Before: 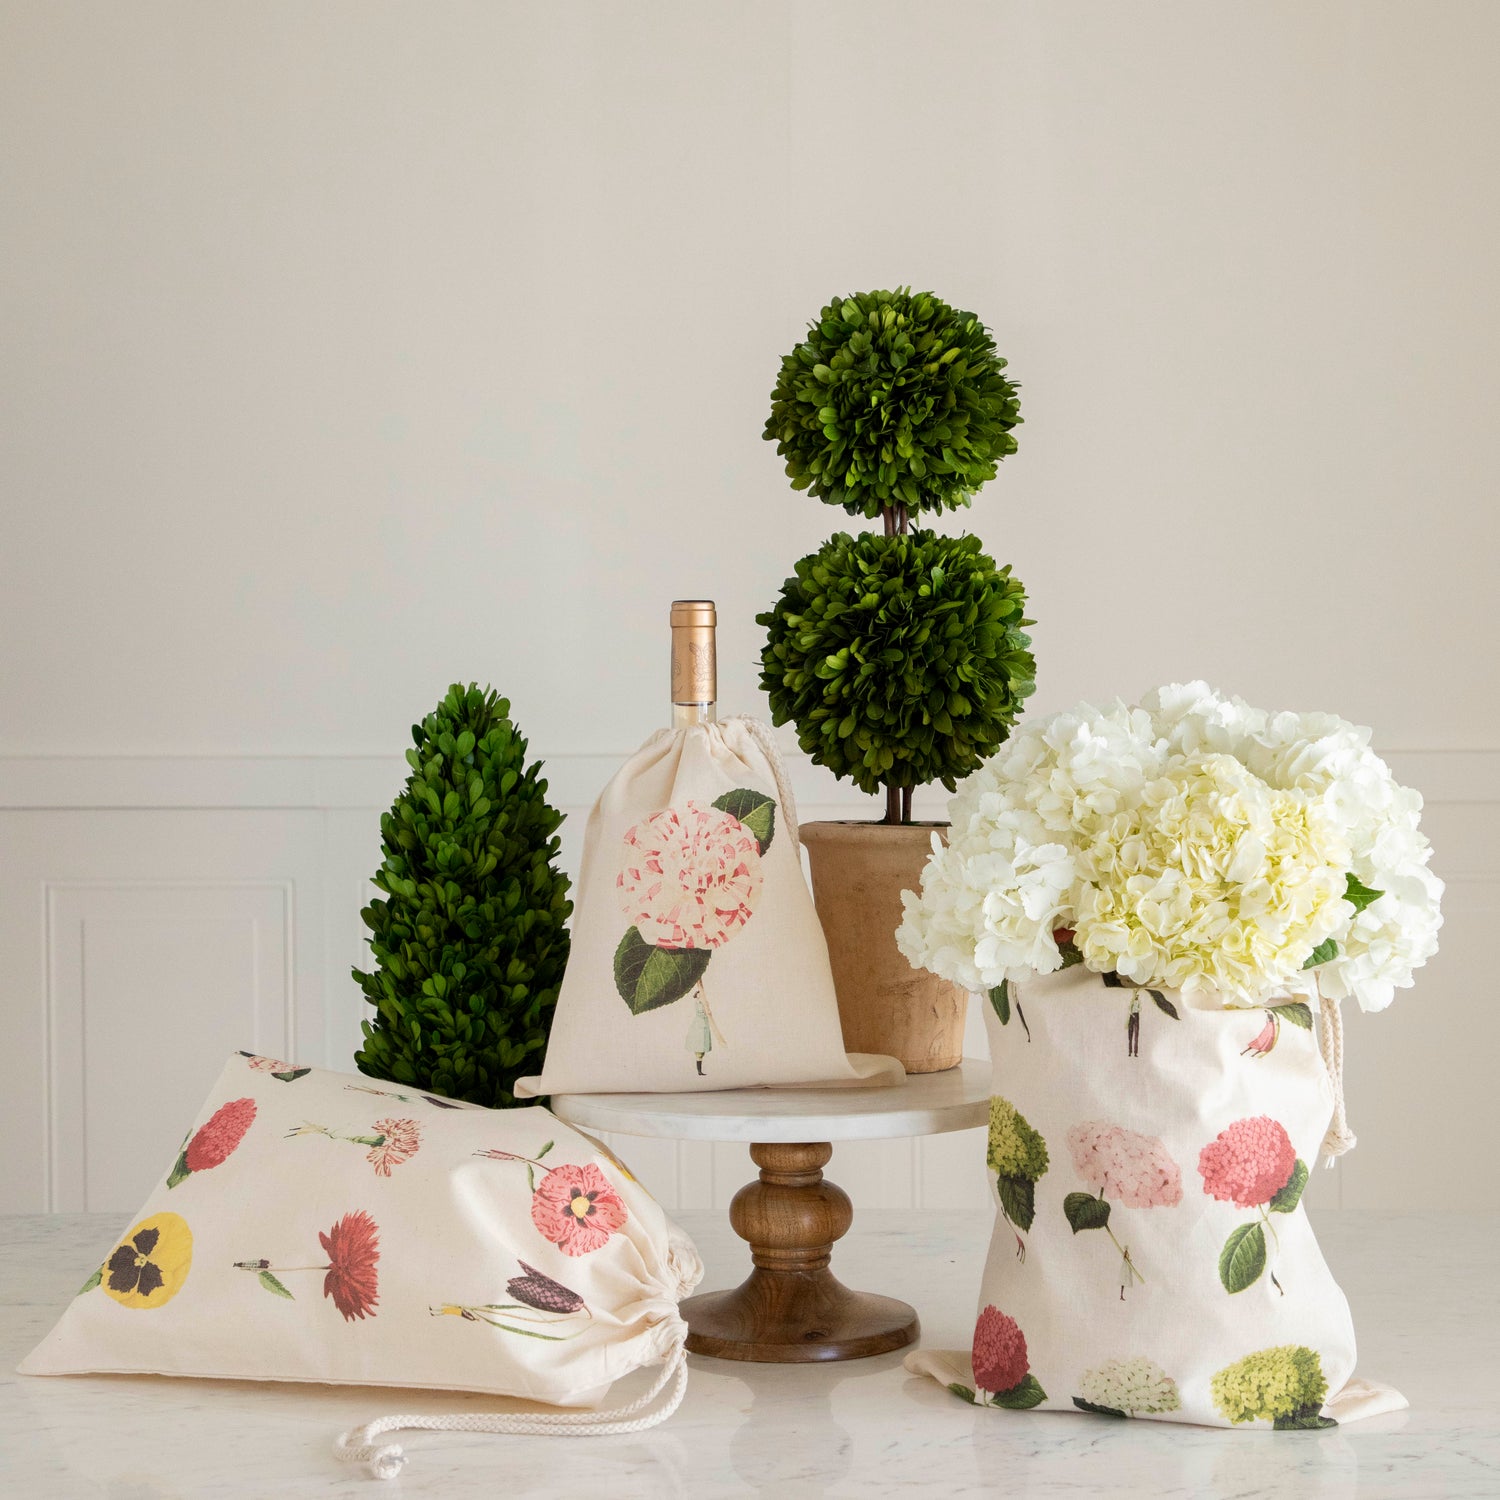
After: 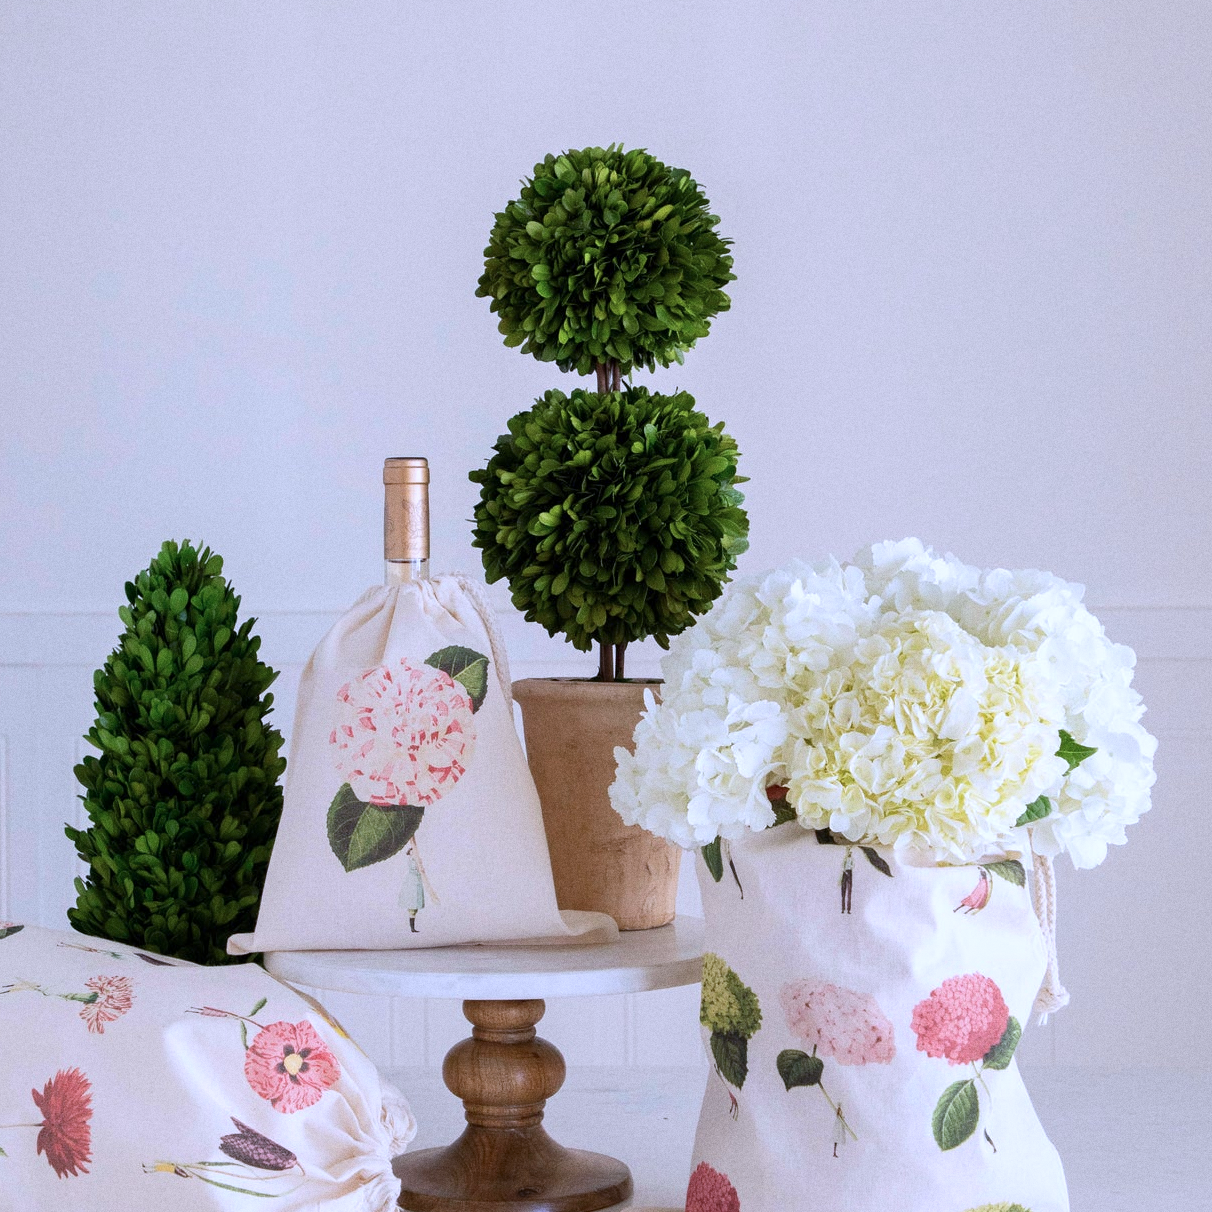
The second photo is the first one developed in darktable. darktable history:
color calibration: illuminant as shot in camera, x 0.379, y 0.396, temperature 4138.76 K
grain: coarseness 0.09 ISO
crop: left 19.159%, top 9.58%, bottom 9.58%
